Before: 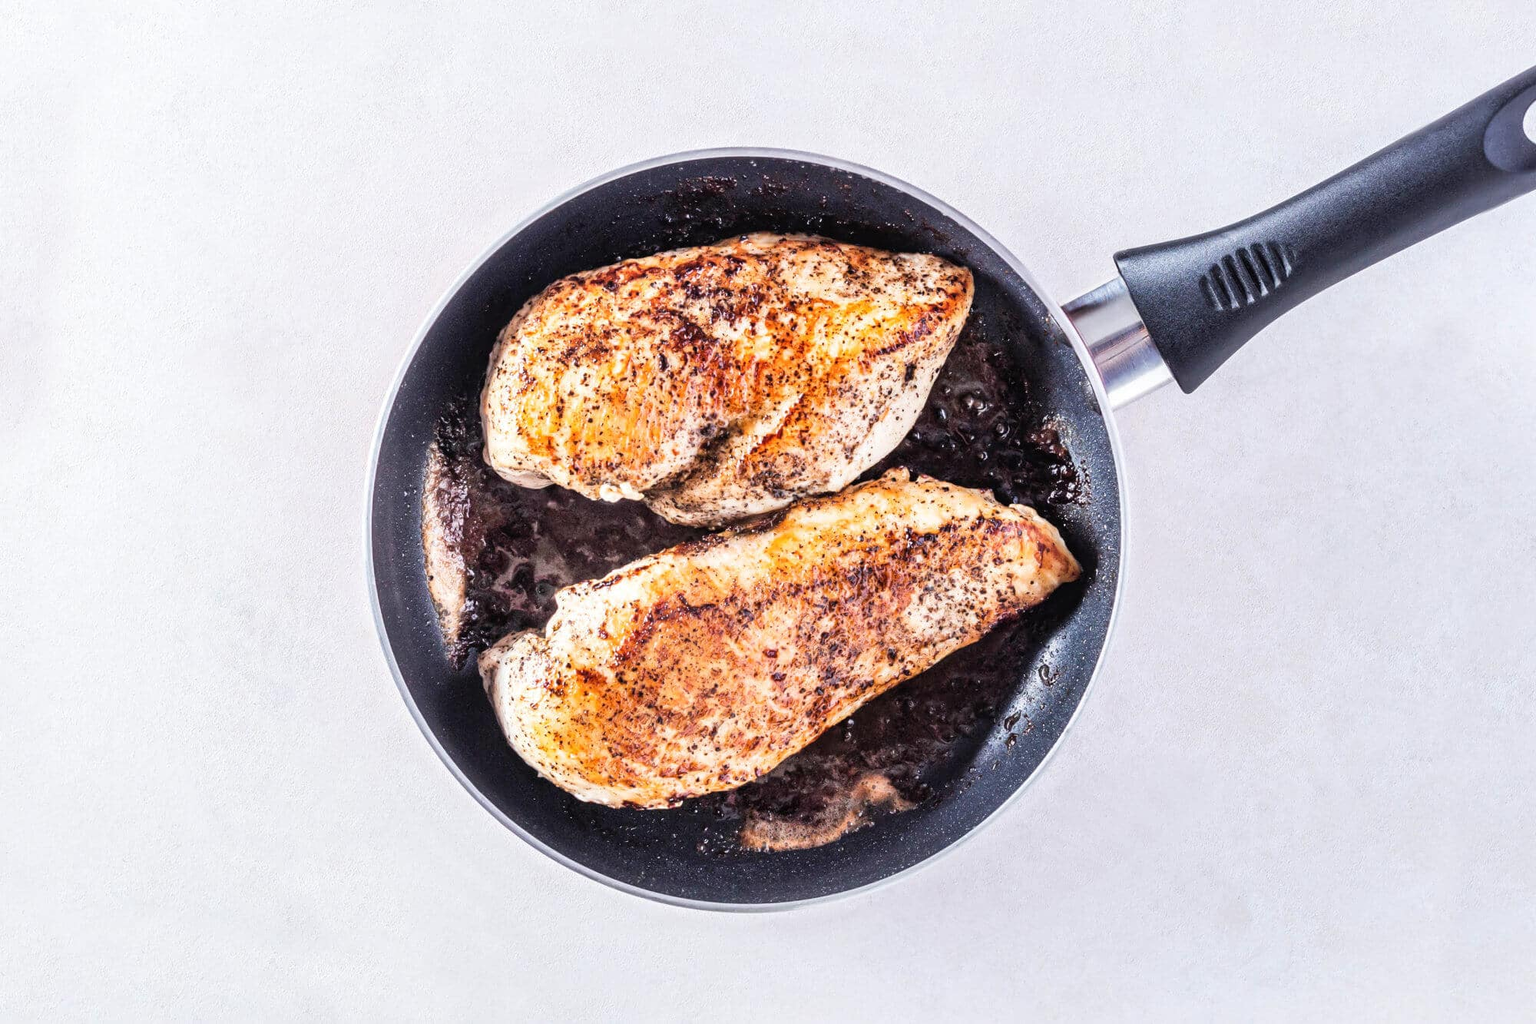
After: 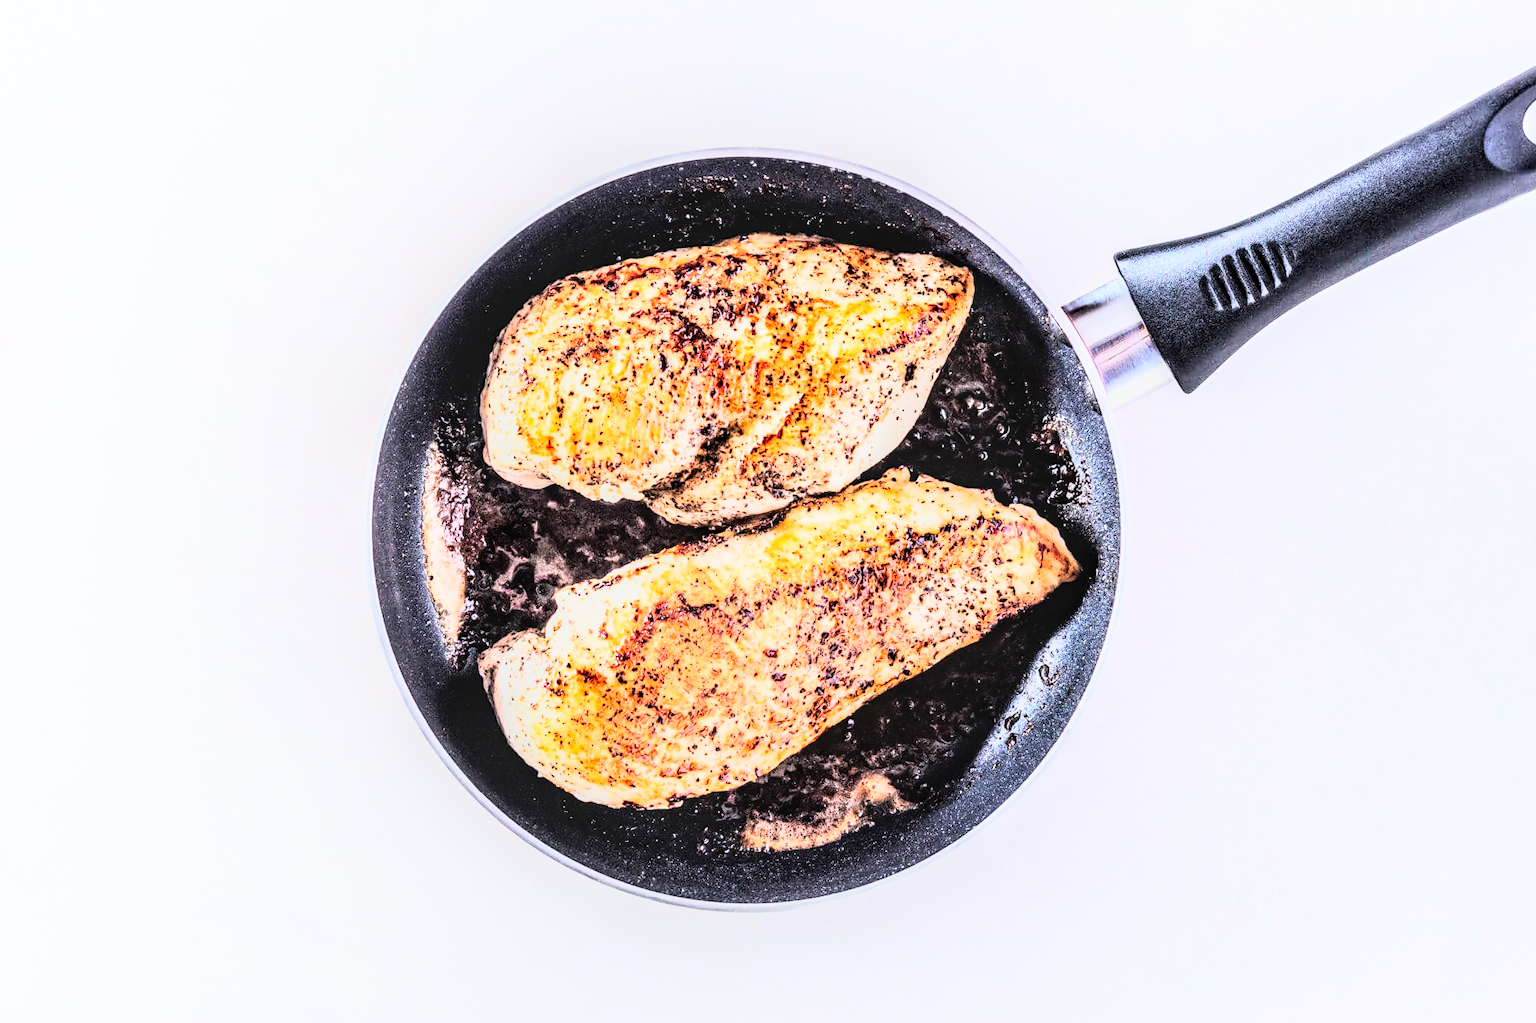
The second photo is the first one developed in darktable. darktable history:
rgb curve: curves: ch0 [(0, 0) (0.21, 0.15) (0.24, 0.21) (0.5, 0.75) (0.75, 0.96) (0.89, 0.99) (1, 1)]; ch1 [(0, 0.02) (0.21, 0.13) (0.25, 0.2) (0.5, 0.67) (0.75, 0.9) (0.89, 0.97) (1, 1)]; ch2 [(0, 0.02) (0.21, 0.13) (0.25, 0.2) (0.5, 0.67) (0.75, 0.9) (0.89, 0.97) (1, 1)], compensate middle gray true
local contrast: highlights 35%, detail 135%
